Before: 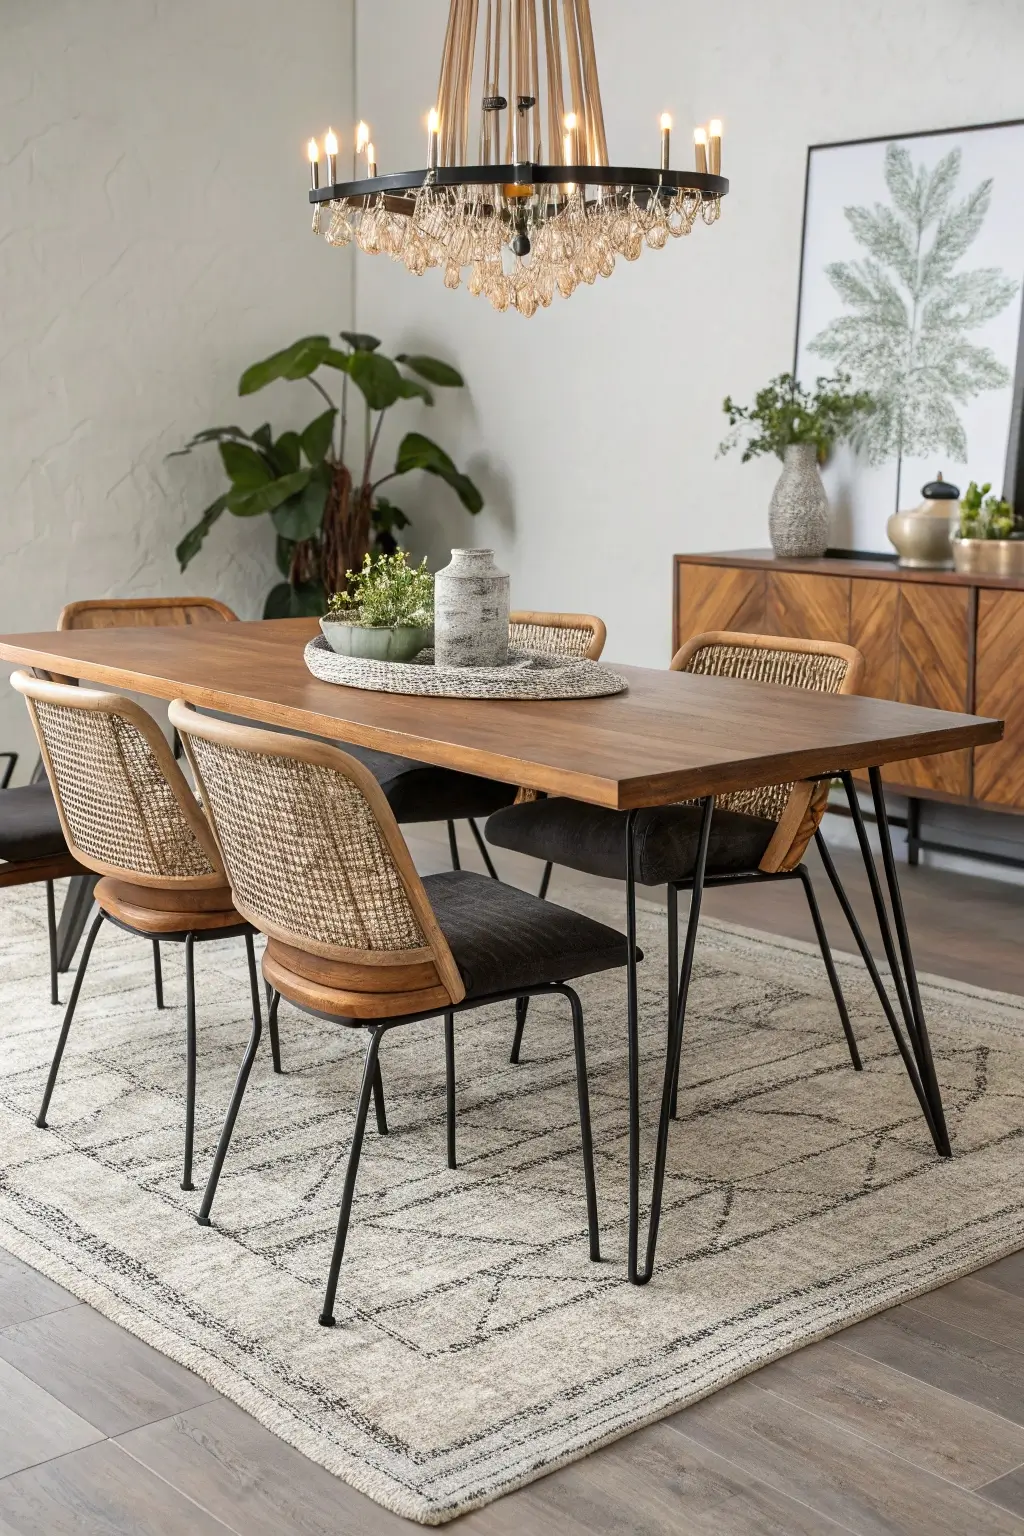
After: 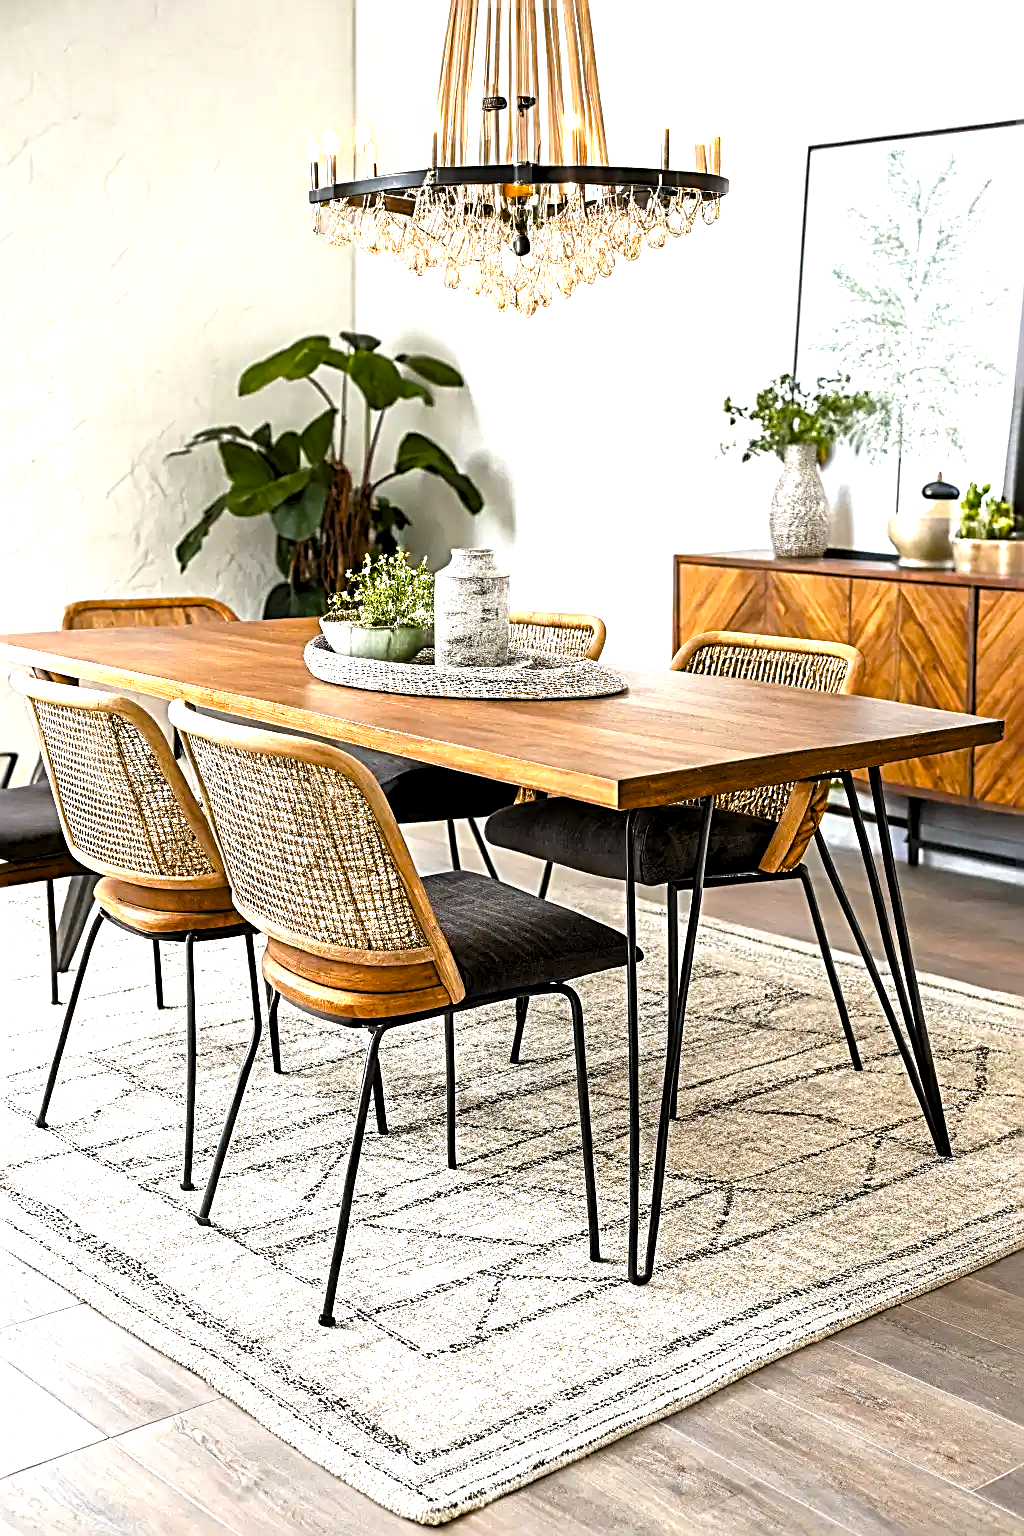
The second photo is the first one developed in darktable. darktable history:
levels: gray 50.72%, levels [0.062, 0.494, 0.925]
color balance rgb: highlights gain › luminance 14.784%, perceptual saturation grading › global saturation 20%, perceptual saturation grading › highlights -25.342%, perceptual saturation grading › shadows 49.539%, perceptual brilliance grading › global brilliance 24.512%
sharpen: radius 3.042, amount 0.769
